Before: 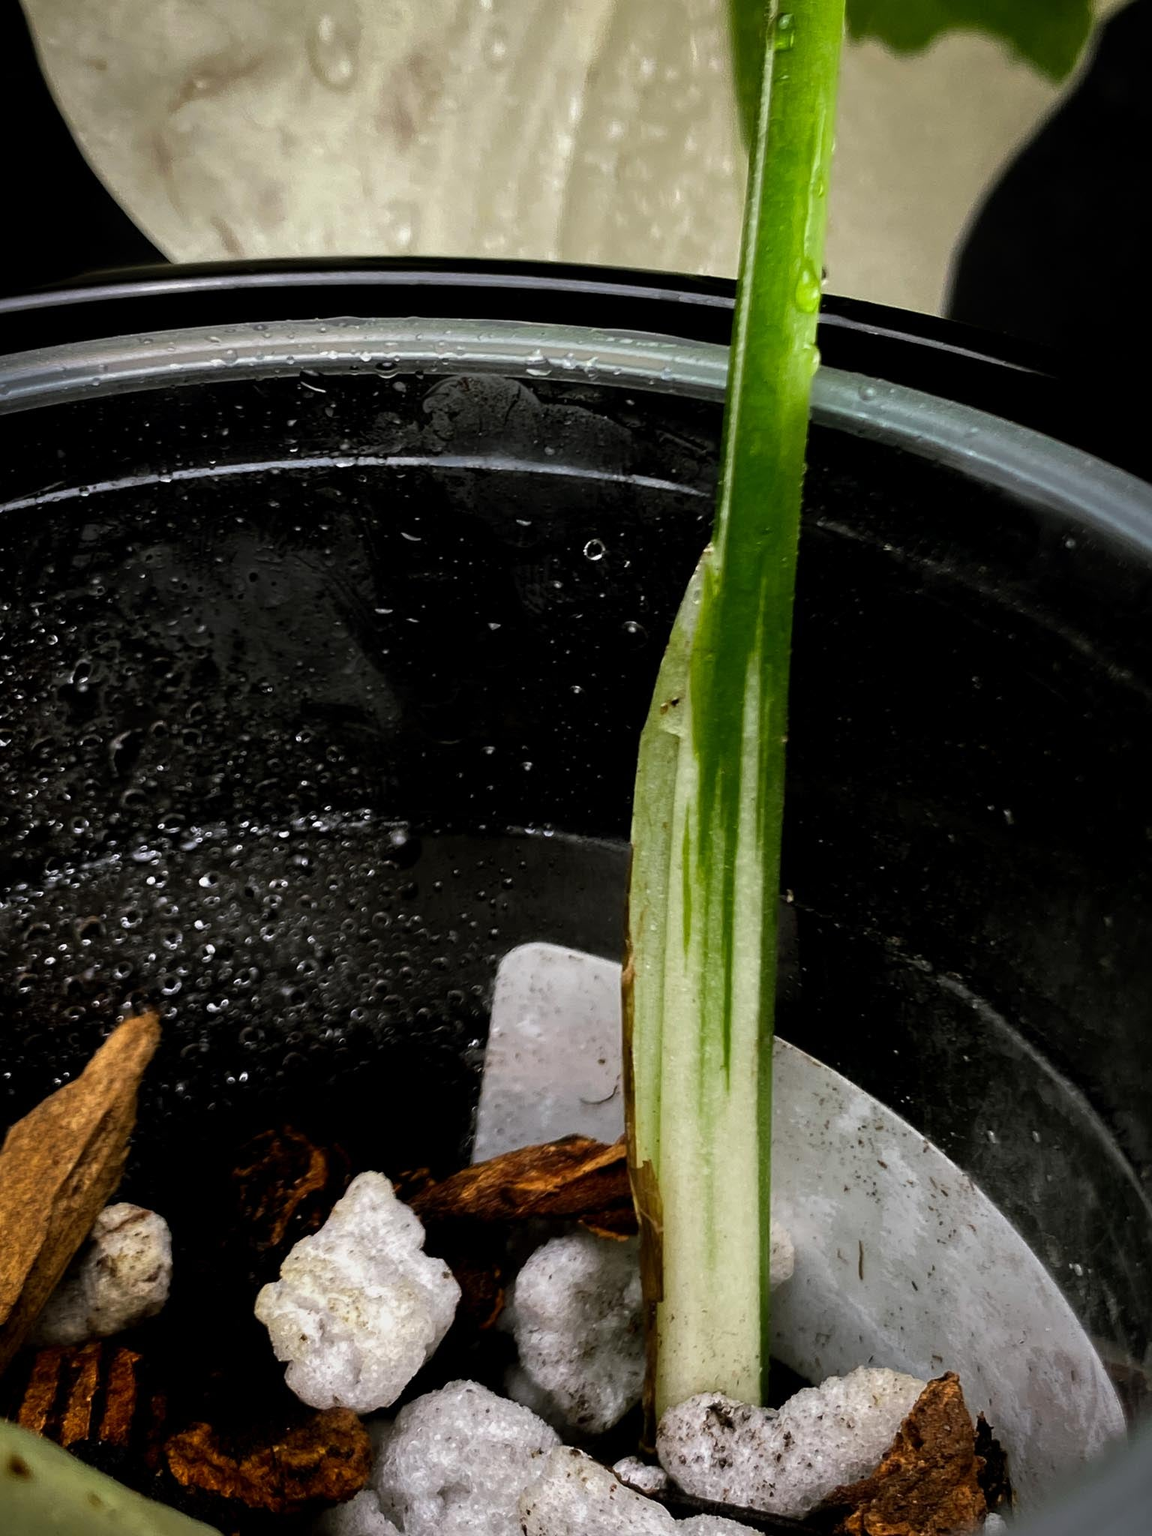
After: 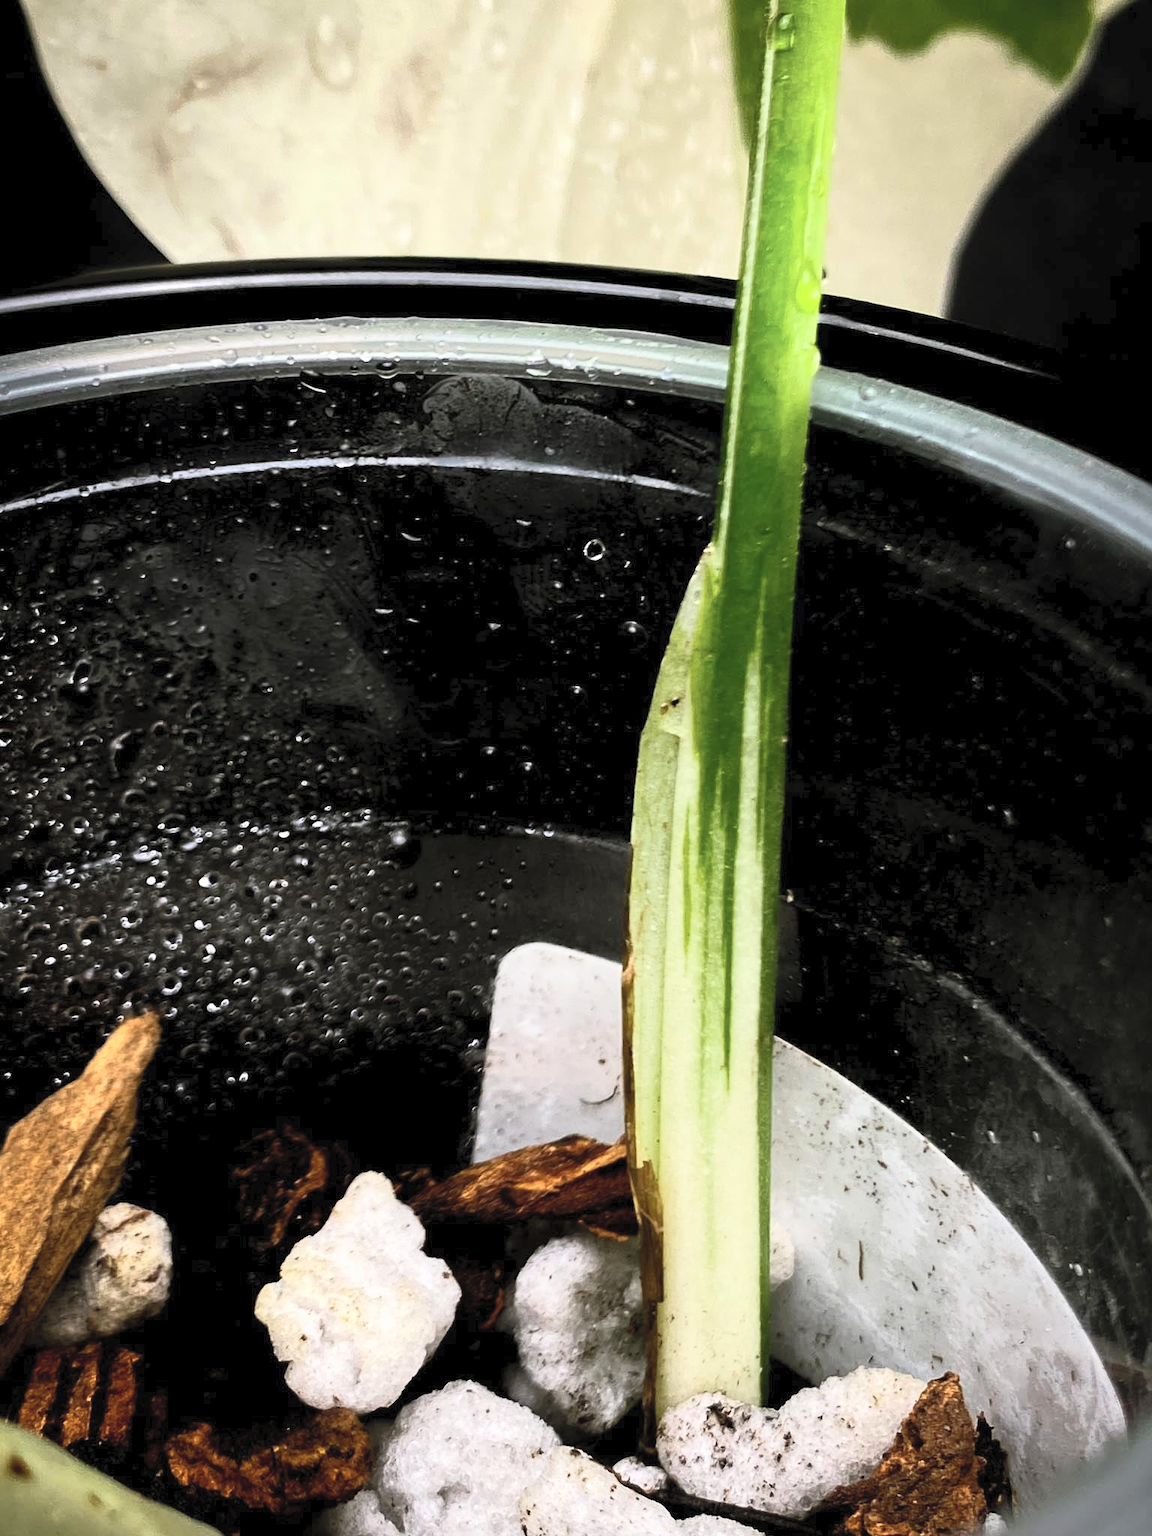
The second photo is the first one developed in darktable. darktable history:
contrast brightness saturation: contrast 0.387, brightness 0.525
